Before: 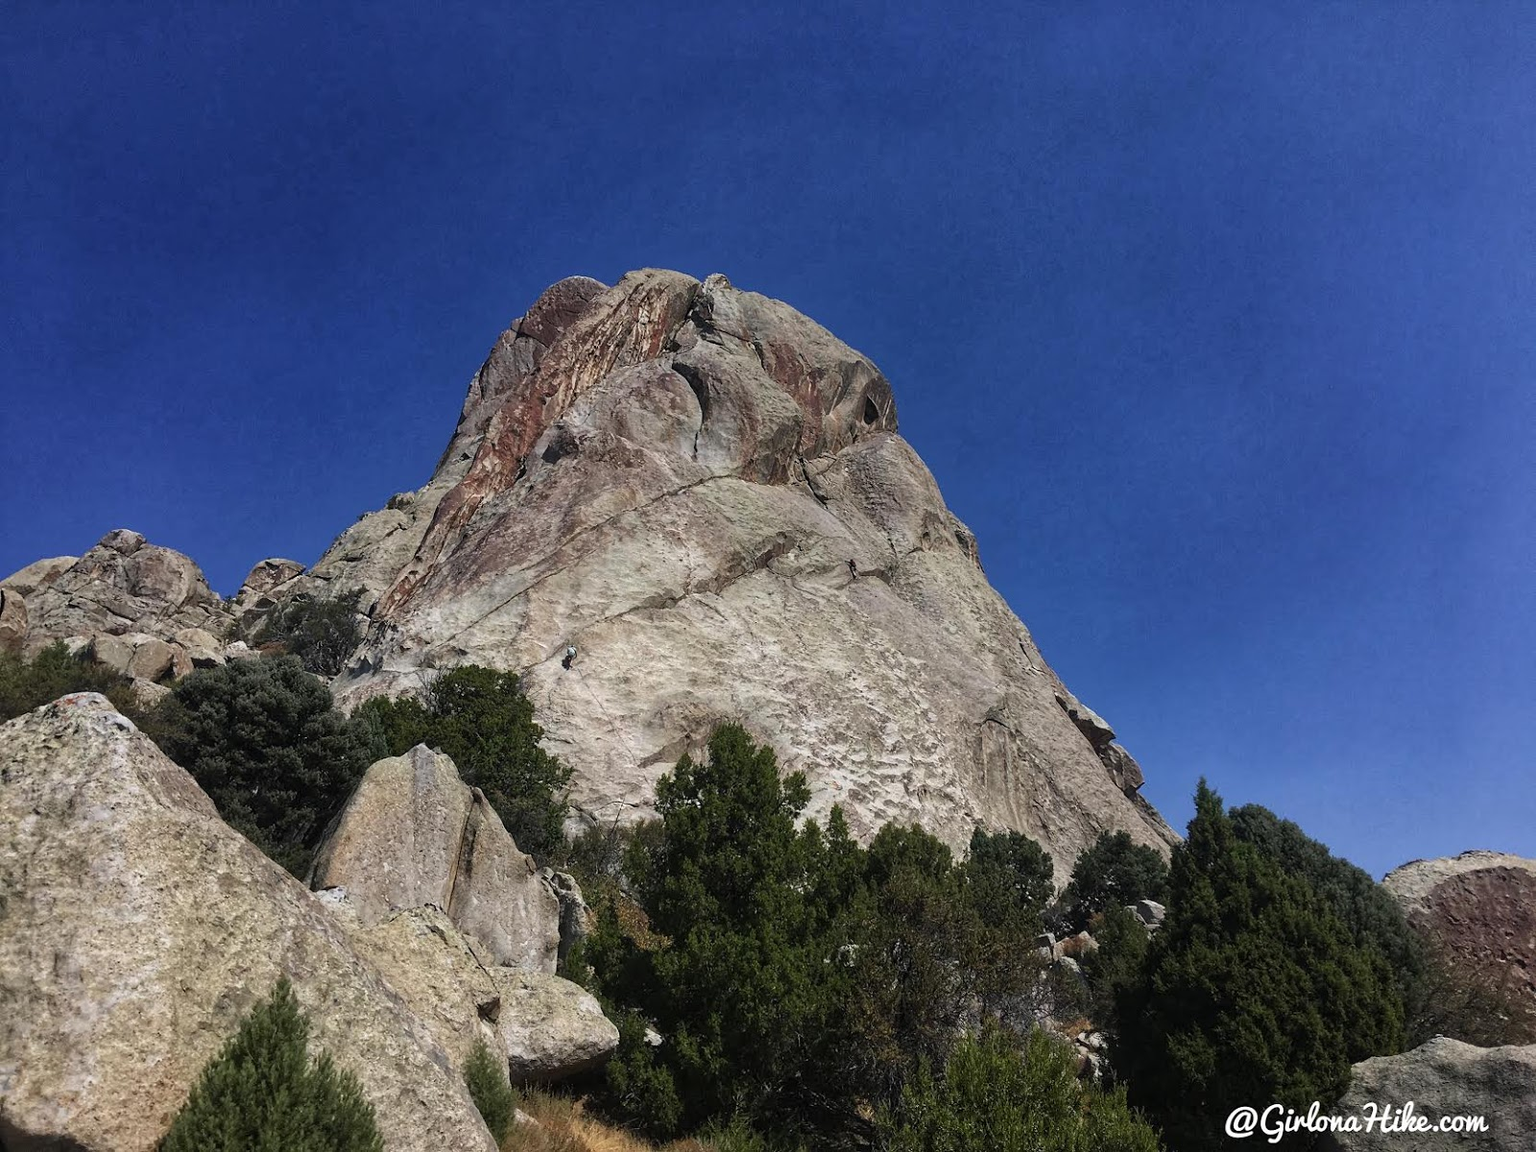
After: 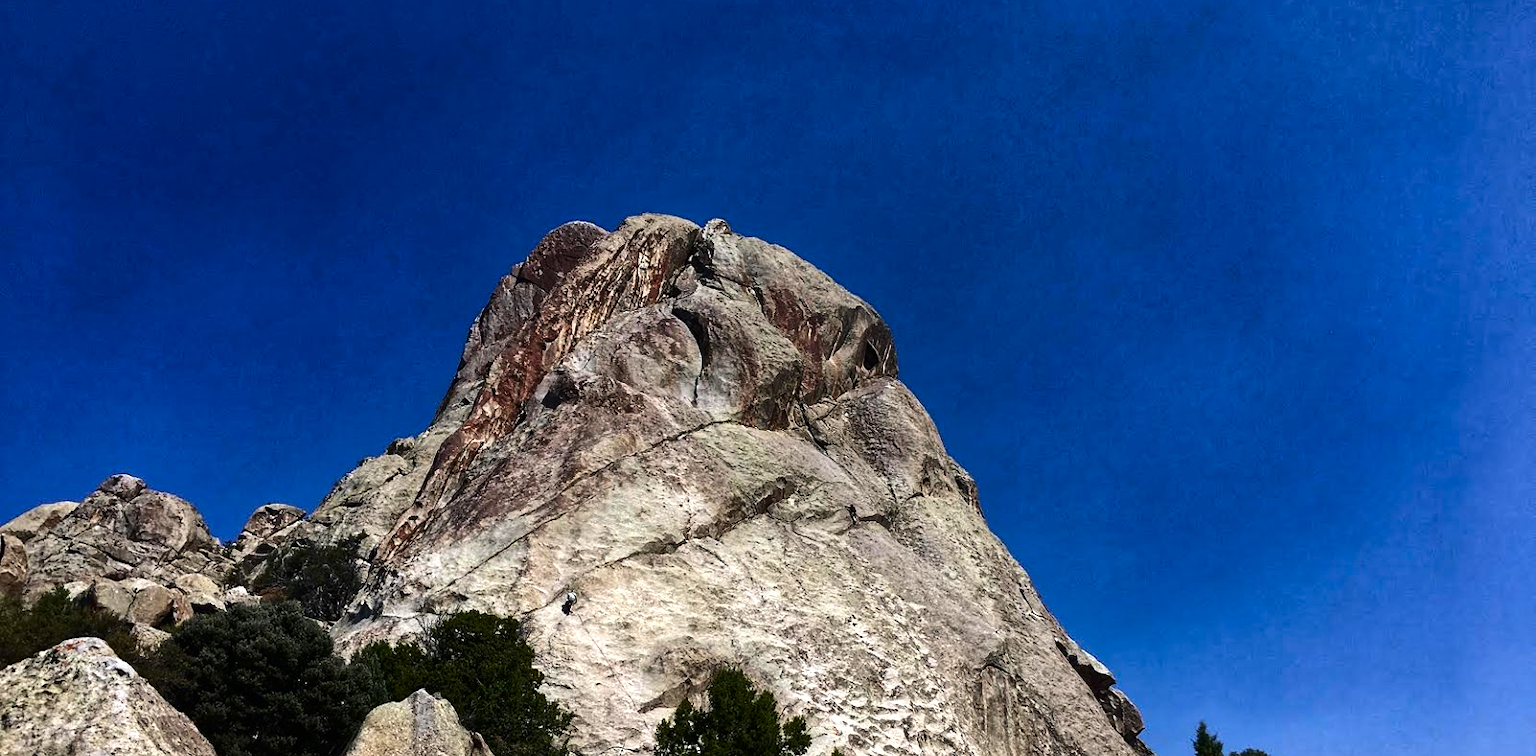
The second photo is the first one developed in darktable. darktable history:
crop and rotate: top 4.815%, bottom 29.472%
tone equalizer: -8 EV -0.738 EV, -7 EV -0.702 EV, -6 EV -0.593 EV, -5 EV -0.382 EV, -3 EV 0.371 EV, -2 EV 0.6 EV, -1 EV 0.685 EV, +0 EV 0.73 EV, edges refinement/feathering 500, mask exposure compensation -1.57 EV, preserve details no
shadows and highlights: radius 336.57, shadows 28.06, soften with gaussian
contrast brightness saturation: contrast 0.118, brightness -0.123, saturation 0.197
